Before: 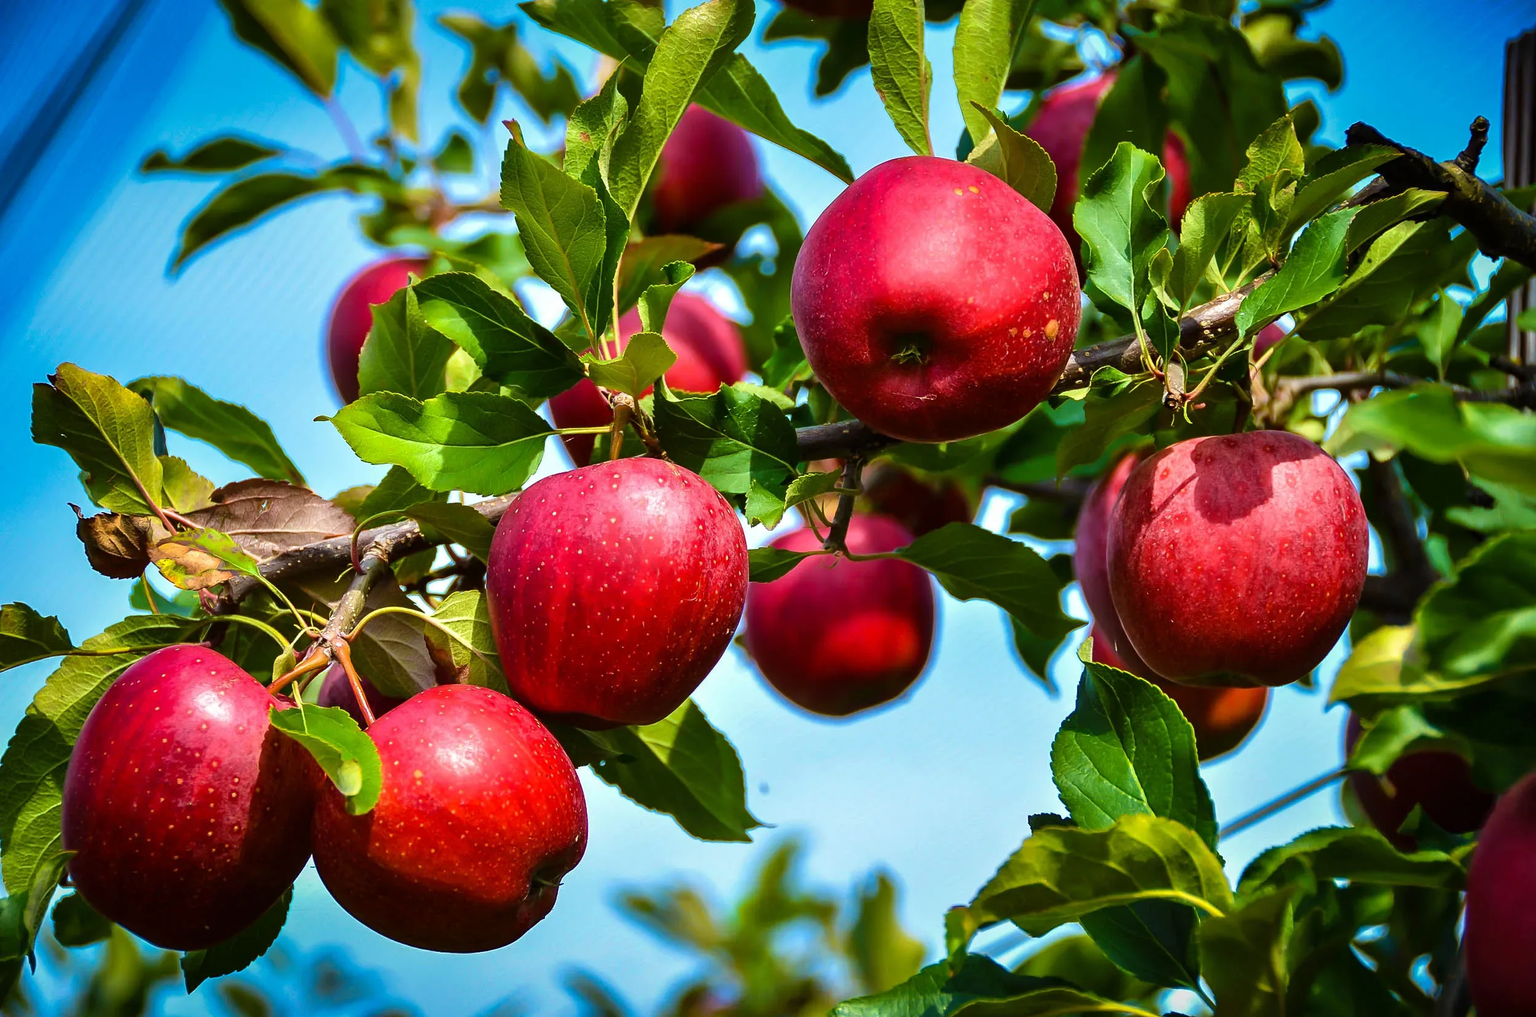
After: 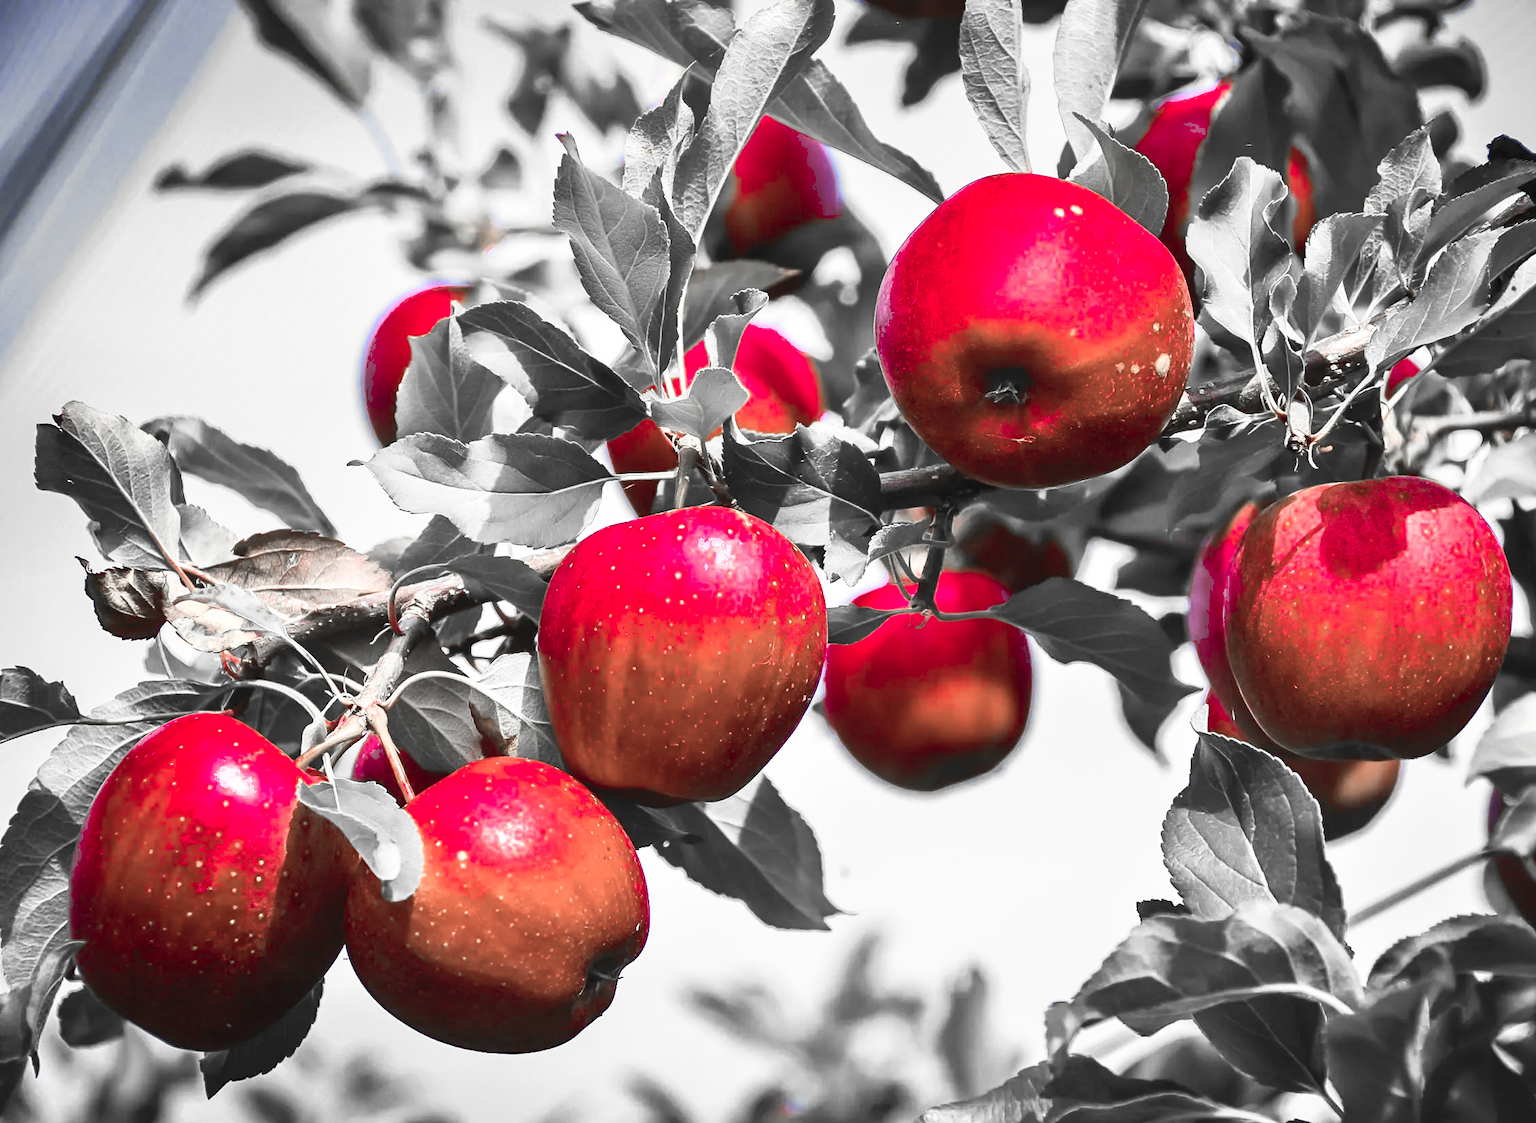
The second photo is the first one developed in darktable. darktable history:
crop: right 9.509%, bottom 0.031%
contrast brightness saturation: contrast 0.39, brightness 0.53
color zones: curves: ch0 [(0, 0.278) (0.143, 0.5) (0.286, 0.5) (0.429, 0.5) (0.571, 0.5) (0.714, 0.5) (0.857, 0.5) (1, 0.5)]; ch1 [(0, 1) (0.143, 0.165) (0.286, 0) (0.429, 0) (0.571, 0) (0.714, 0) (0.857, 0.5) (1, 0.5)]; ch2 [(0, 0.508) (0.143, 0.5) (0.286, 0.5) (0.429, 0.5) (0.571, 0.5) (0.714, 0.5) (0.857, 0.5) (1, 0.5)]
